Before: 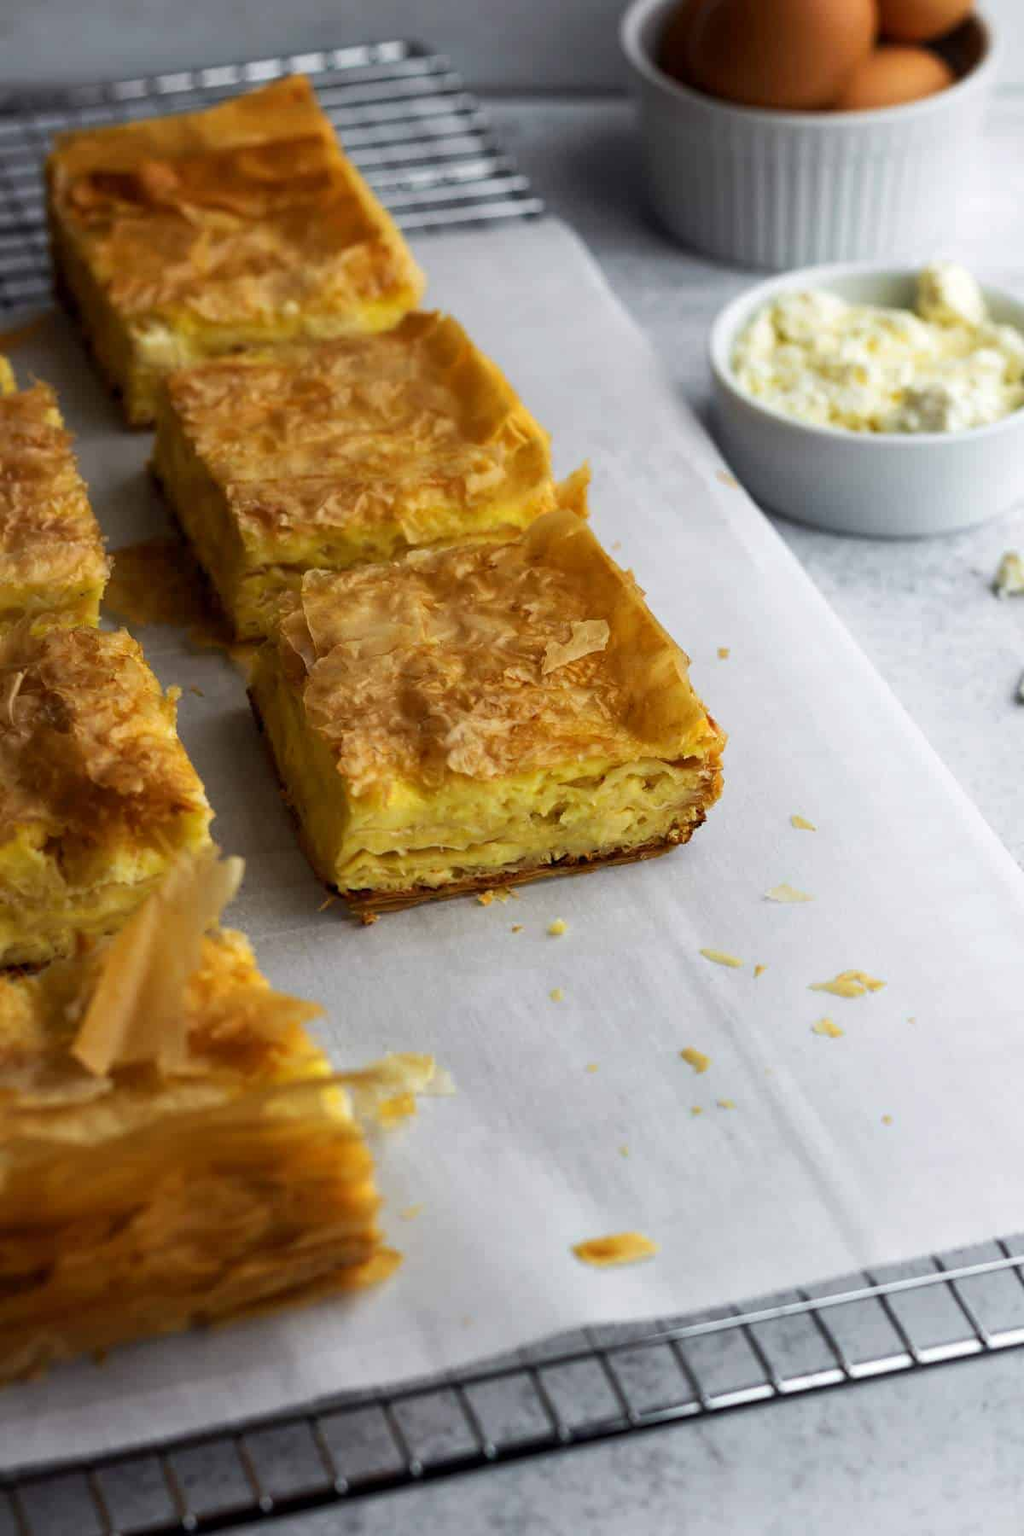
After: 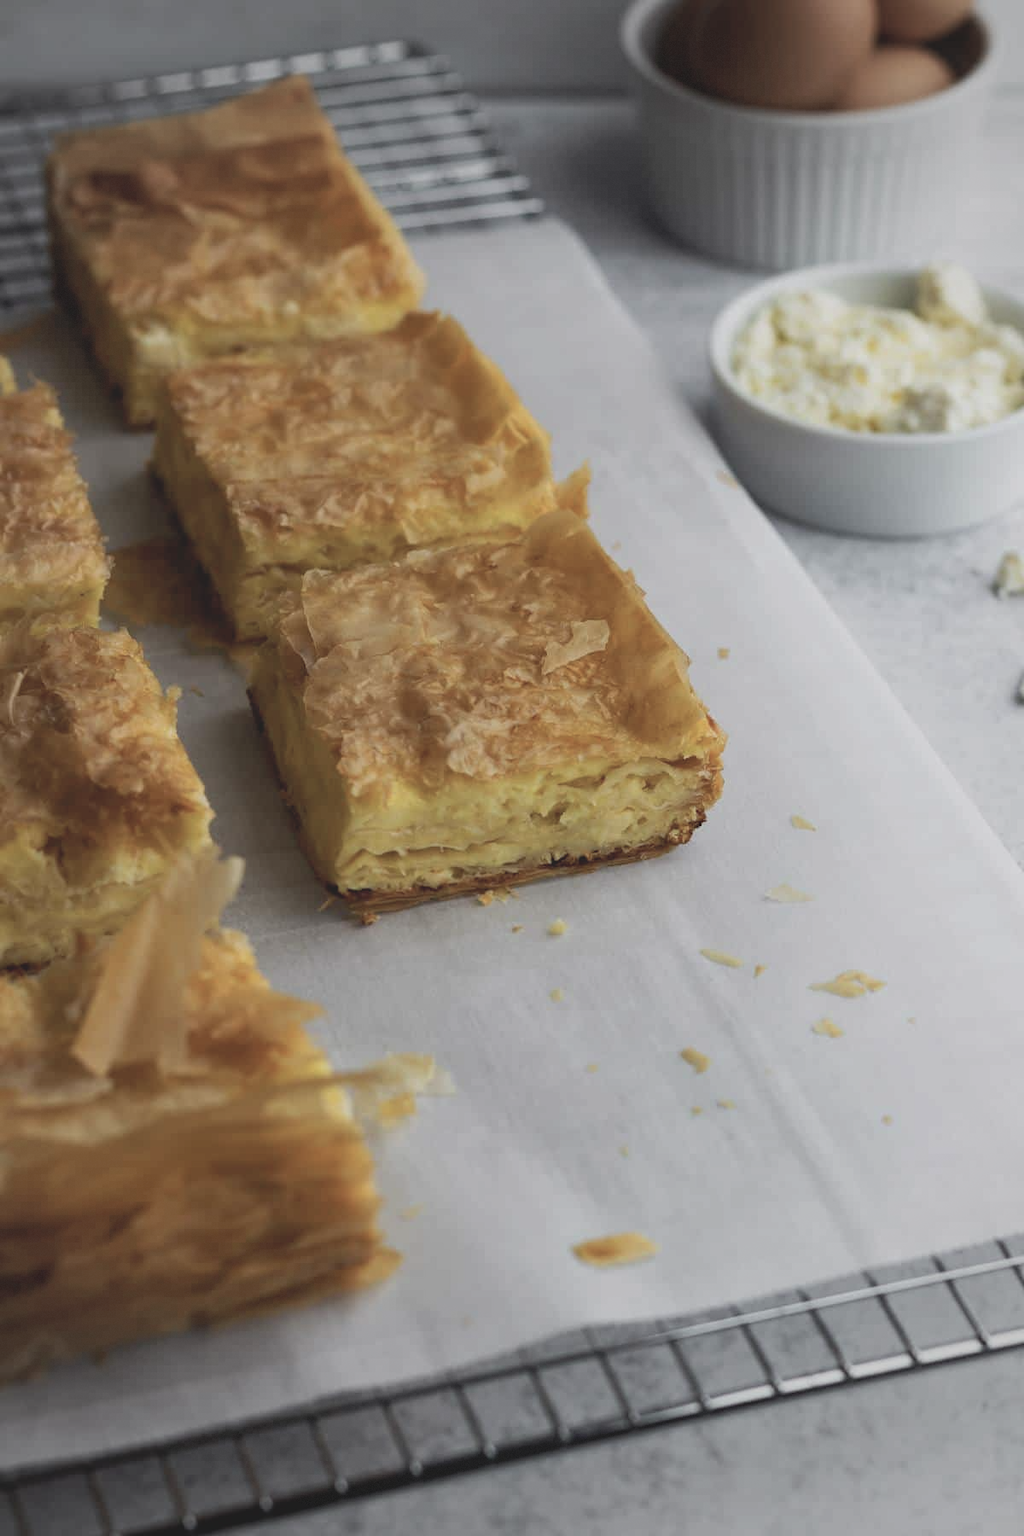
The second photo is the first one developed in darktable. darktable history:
exposure: black level correction 0.001, compensate highlight preservation false
contrast brightness saturation: contrast -0.26, saturation -0.43
vignetting: fall-off start 91%, fall-off radius 39.39%, brightness -0.182, saturation -0.3, width/height ratio 1.219, shape 1.3, dithering 8-bit output, unbound false
